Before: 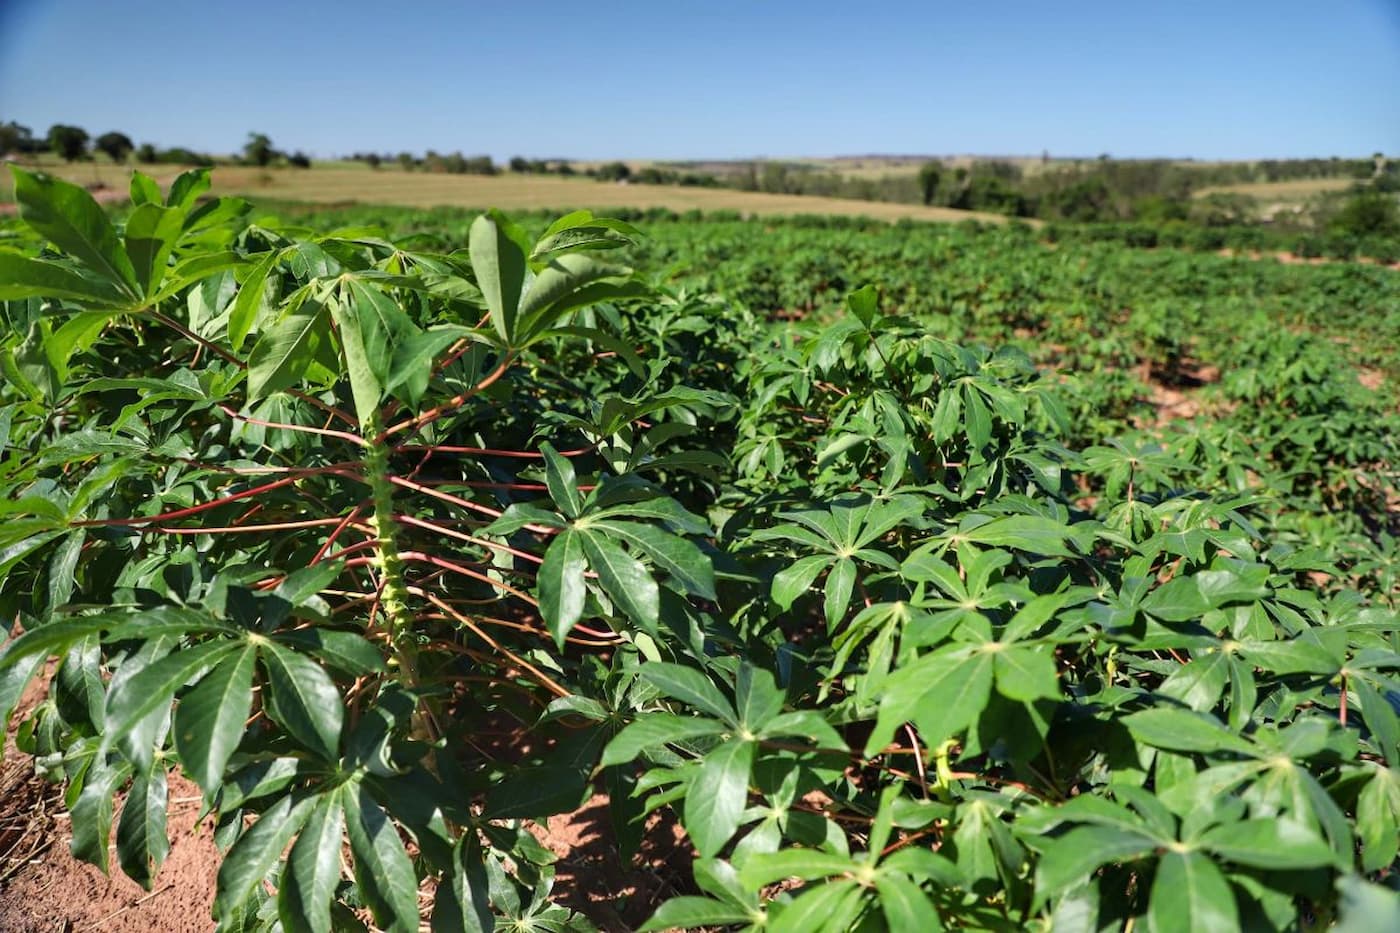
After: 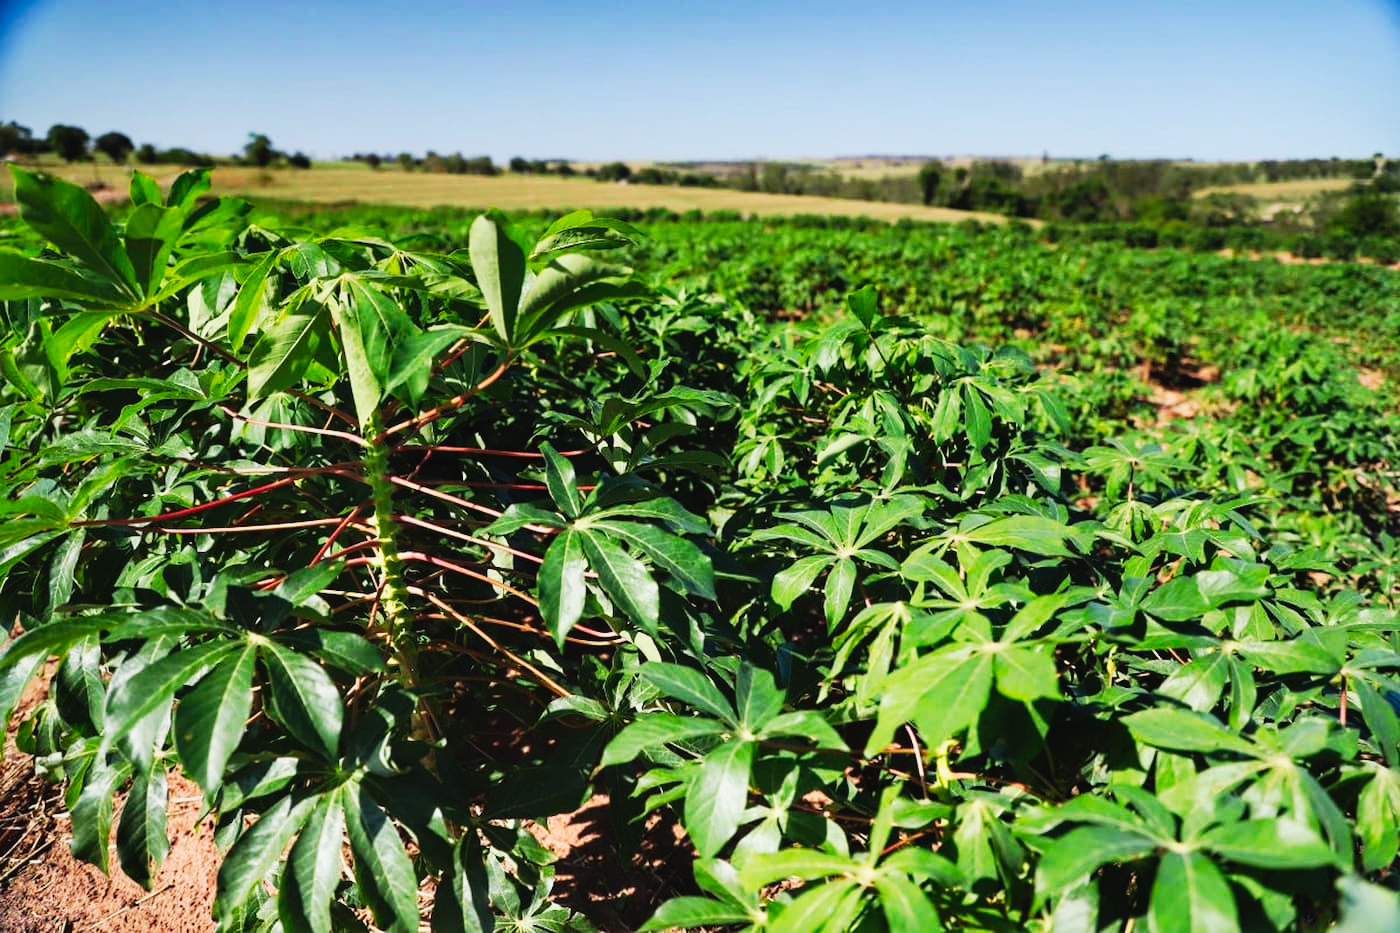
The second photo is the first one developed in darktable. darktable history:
tone curve: curves: ch0 [(0, 0.023) (0.132, 0.075) (0.251, 0.186) (0.463, 0.461) (0.662, 0.757) (0.854, 0.909) (1, 0.973)]; ch1 [(0, 0) (0.447, 0.411) (0.483, 0.469) (0.498, 0.496) (0.518, 0.514) (0.561, 0.579) (0.604, 0.645) (0.669, 0.73) (0.819, 0.93) (1, 1)]; ch2 [(0, 0) (0.307, 0.315) (0.425, 0.438) (0.483, 0.477) (0.503, 0.503) (0.526, 0.534) (0.567, 0.569) (0.617, 0.674) (0.703, 0.797) (0.985, 0.966)], preserve colors none
